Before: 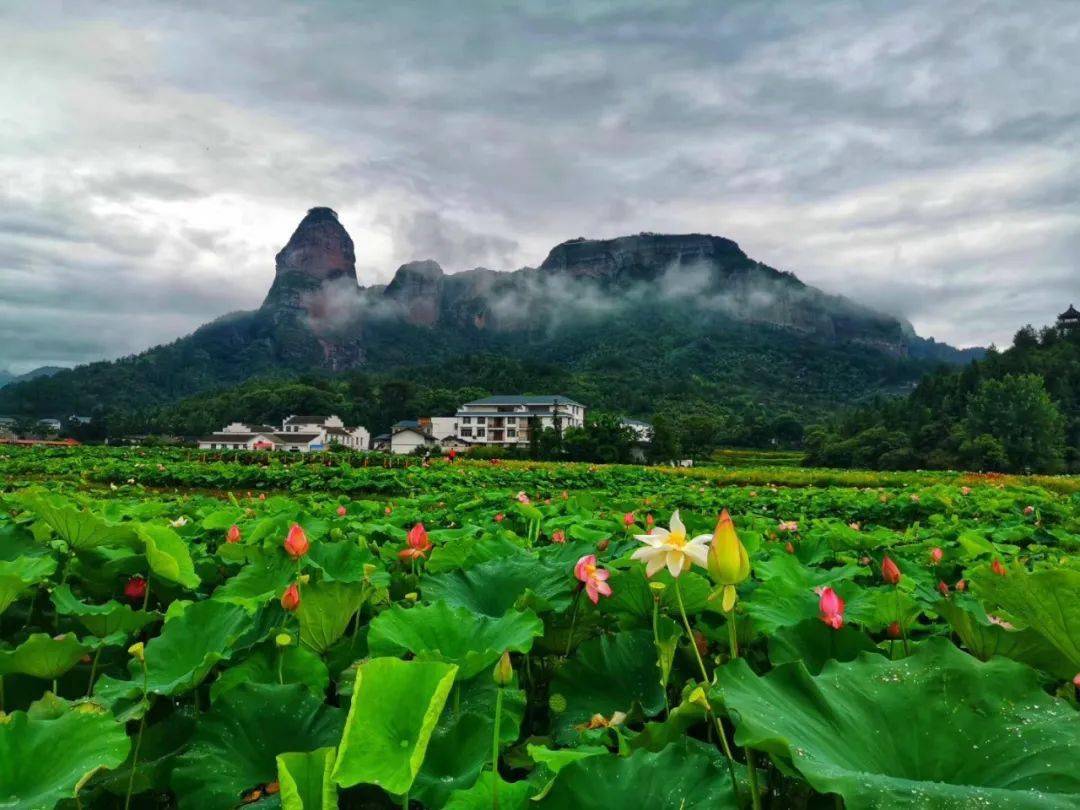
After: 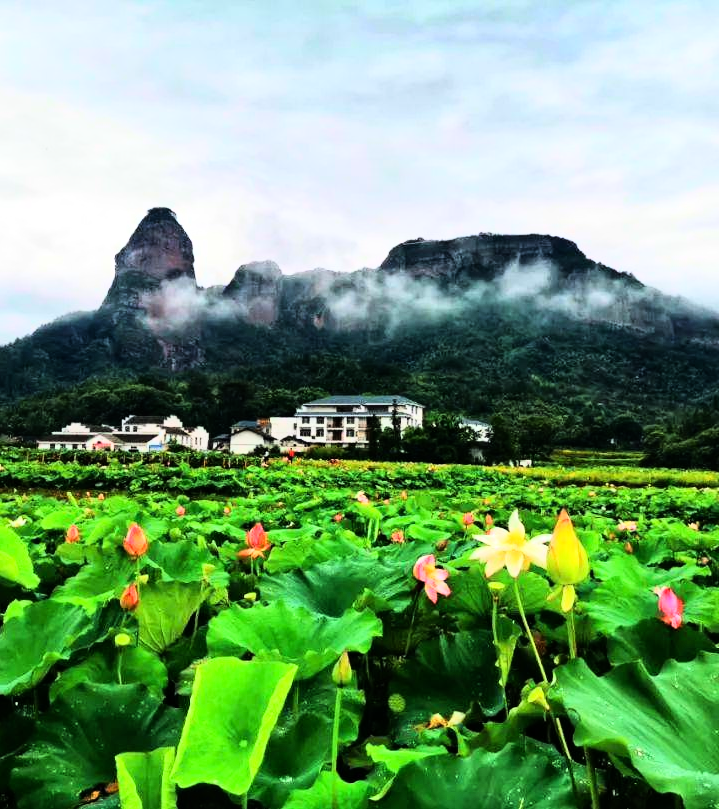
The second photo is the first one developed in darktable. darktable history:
crop and rotate: left 15.055%, right 18.278%
rgb curve: curves: ch0 [(0, 0) (0.21, 0.15) (0.24, 0.21) (0.5, 0.75) (0.75, 0.96) (0.89, 0.99) (1, 1)]; ch1 [(0, 0.02) (0.21, 0.13) (0.25, 0.2) (0.5, 0.67) (0.75, 0.9) (0.89, 0.97) (1, 1)]; ch2 [(0, 0.02) (0.21, 0.13) (0.25, 0.2) (0.5, 0.67) (0.75, 0.9) (0.89, 0.97) (1, 1)], compensate middle gray true
